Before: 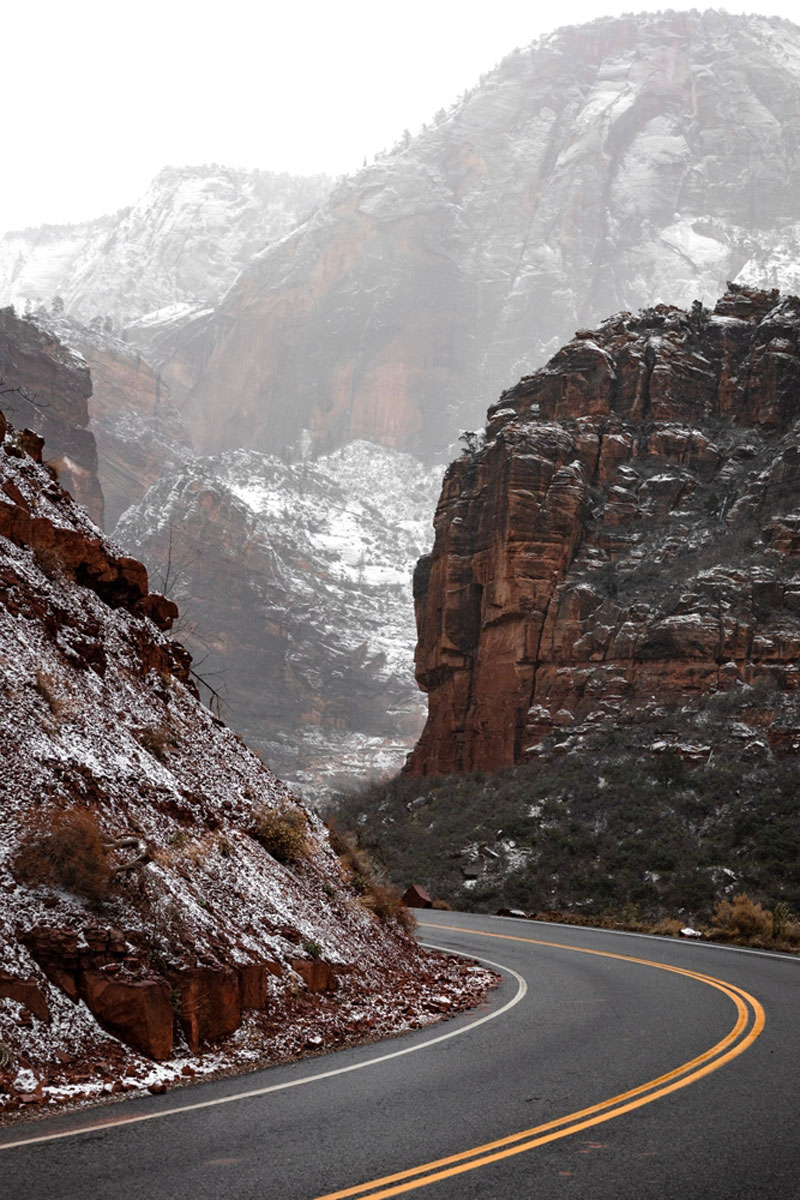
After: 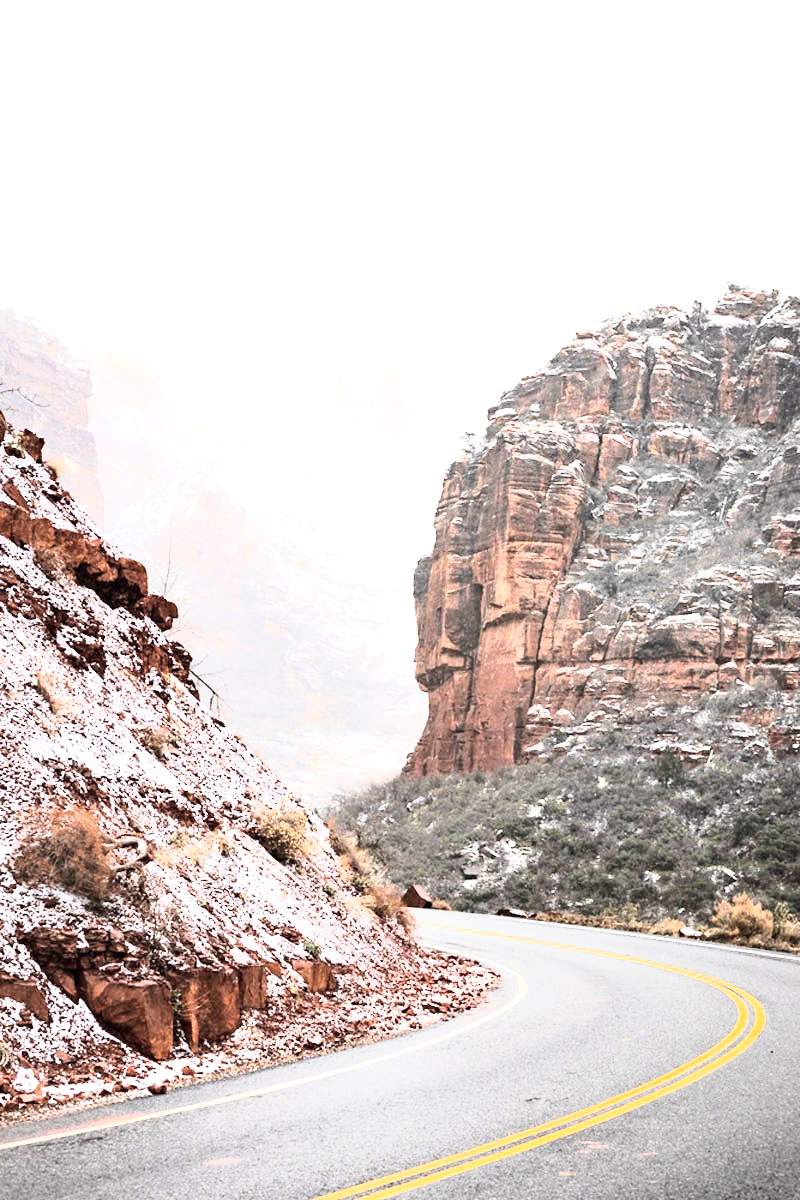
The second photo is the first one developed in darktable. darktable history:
exposure: black level correction 0, exposure 1.553 EV, compensate highlight preservation false
tone curve: curves: ch0 [(0, 0) (0.003, 0.003) (0.011, 0.011) (0.025, 0.026) (0.044, 0.045) (0.069, 0.087) (0.1, 0.141) (0.136, 0.202) (0.177, 0.271) (0.224, 0.357) (0.277, 0.461) (0.335, 0.583) (0.399, 0.685) (0.468, 0.782) (0.543, 0.867) (0.623, 0.927) (0.709, 0.96) (0.801, 0.975) (0.898, 0.987) (1, 1)], color space Lab, independent channels, preserve colors none
